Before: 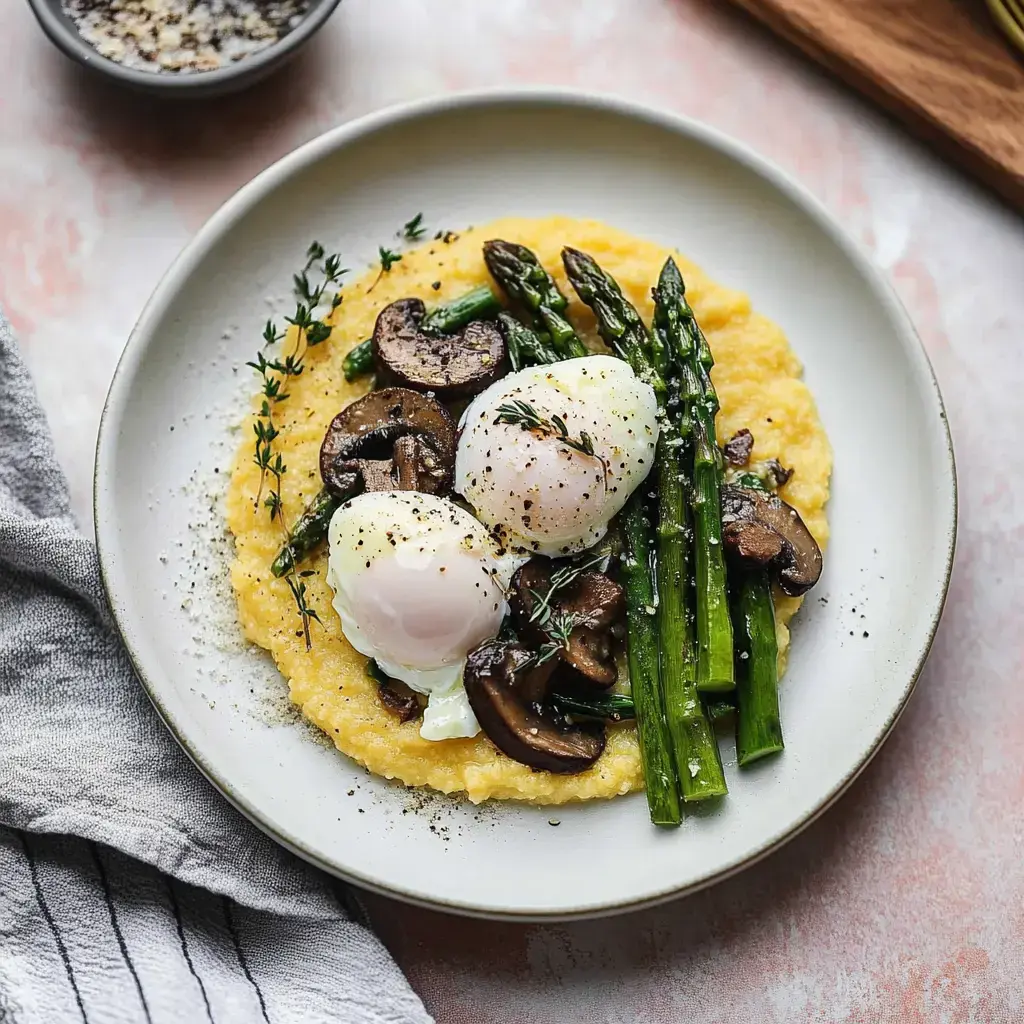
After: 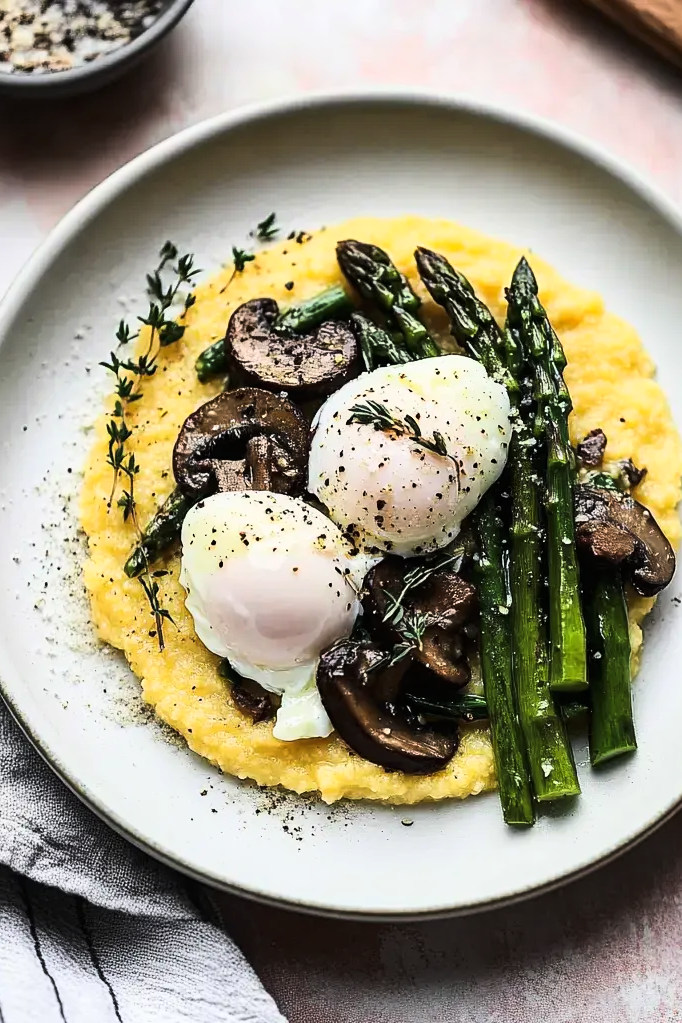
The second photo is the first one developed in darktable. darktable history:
tone curve: curves: ch0 [(0, 0) (0.004, 0.001) (0.133, 0.078) (0.325, 0.241) (0.832, 0.917) (1, 1)], color space Lab, linked channels, preserve colors none
crop and rotate: left 14.385%, right 18.948%
